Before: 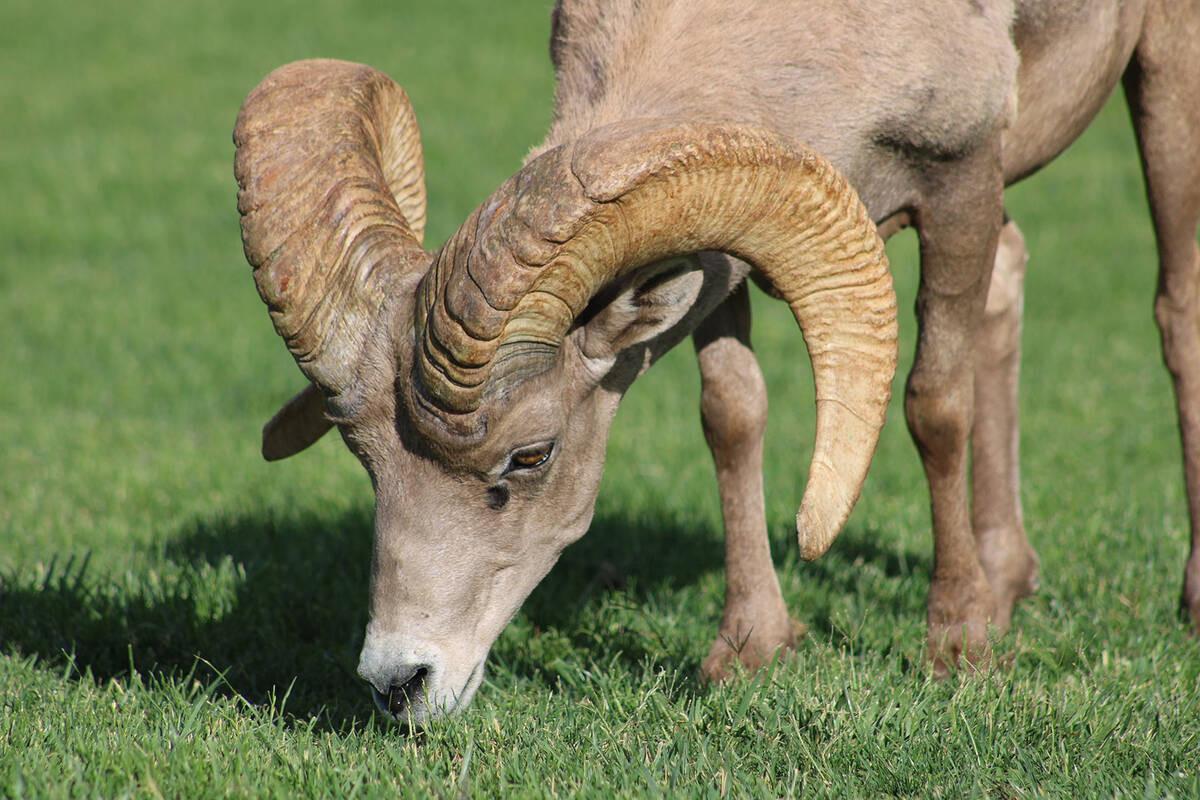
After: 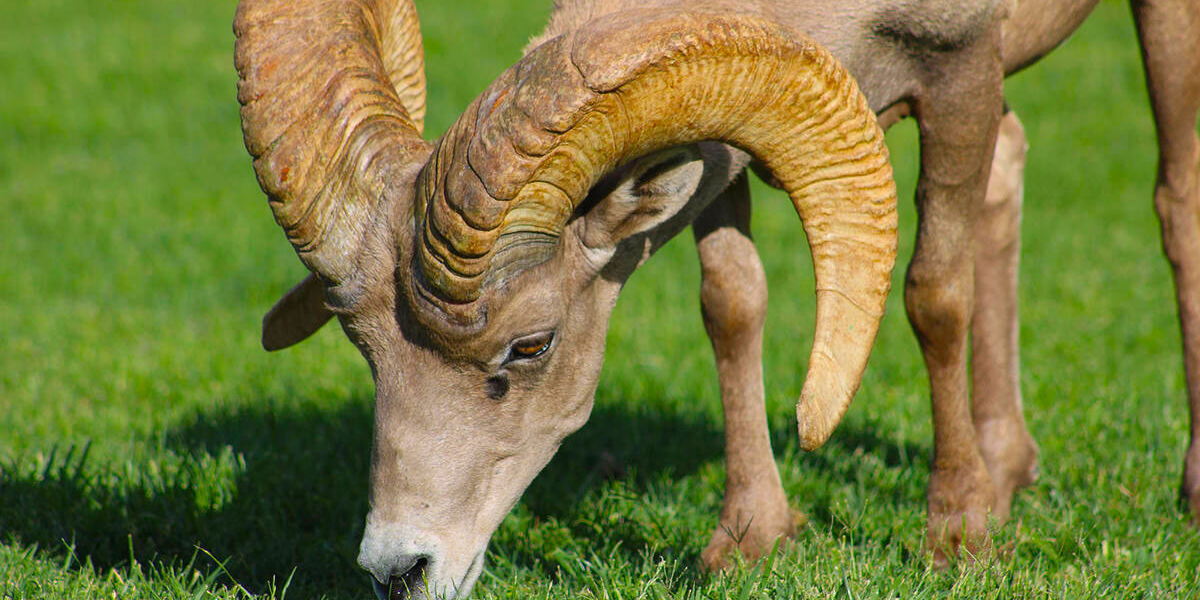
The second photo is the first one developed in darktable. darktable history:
crop: top 13.819%, bottom 11.169%
tone equalizer: -8 EV -0.002 EV, -7 EV 0.005 EV, -6 EV -0.009 EV, -5 EV 0.011 EV, -4 EV -0.012 EV, -3 EV 0.007 EV, -2 EV -0.062 EV, -1 EV -0.293 EV, +0 EV -0.582 EV, smoothing diameter 2%, edges refinement/feathering 20, mask exposure compensation -1.57 EV, filter diffusion 5
color balance rgb: linear chroma grading › global chroma 15%, perceptual saturation grading › global saturation 30%
